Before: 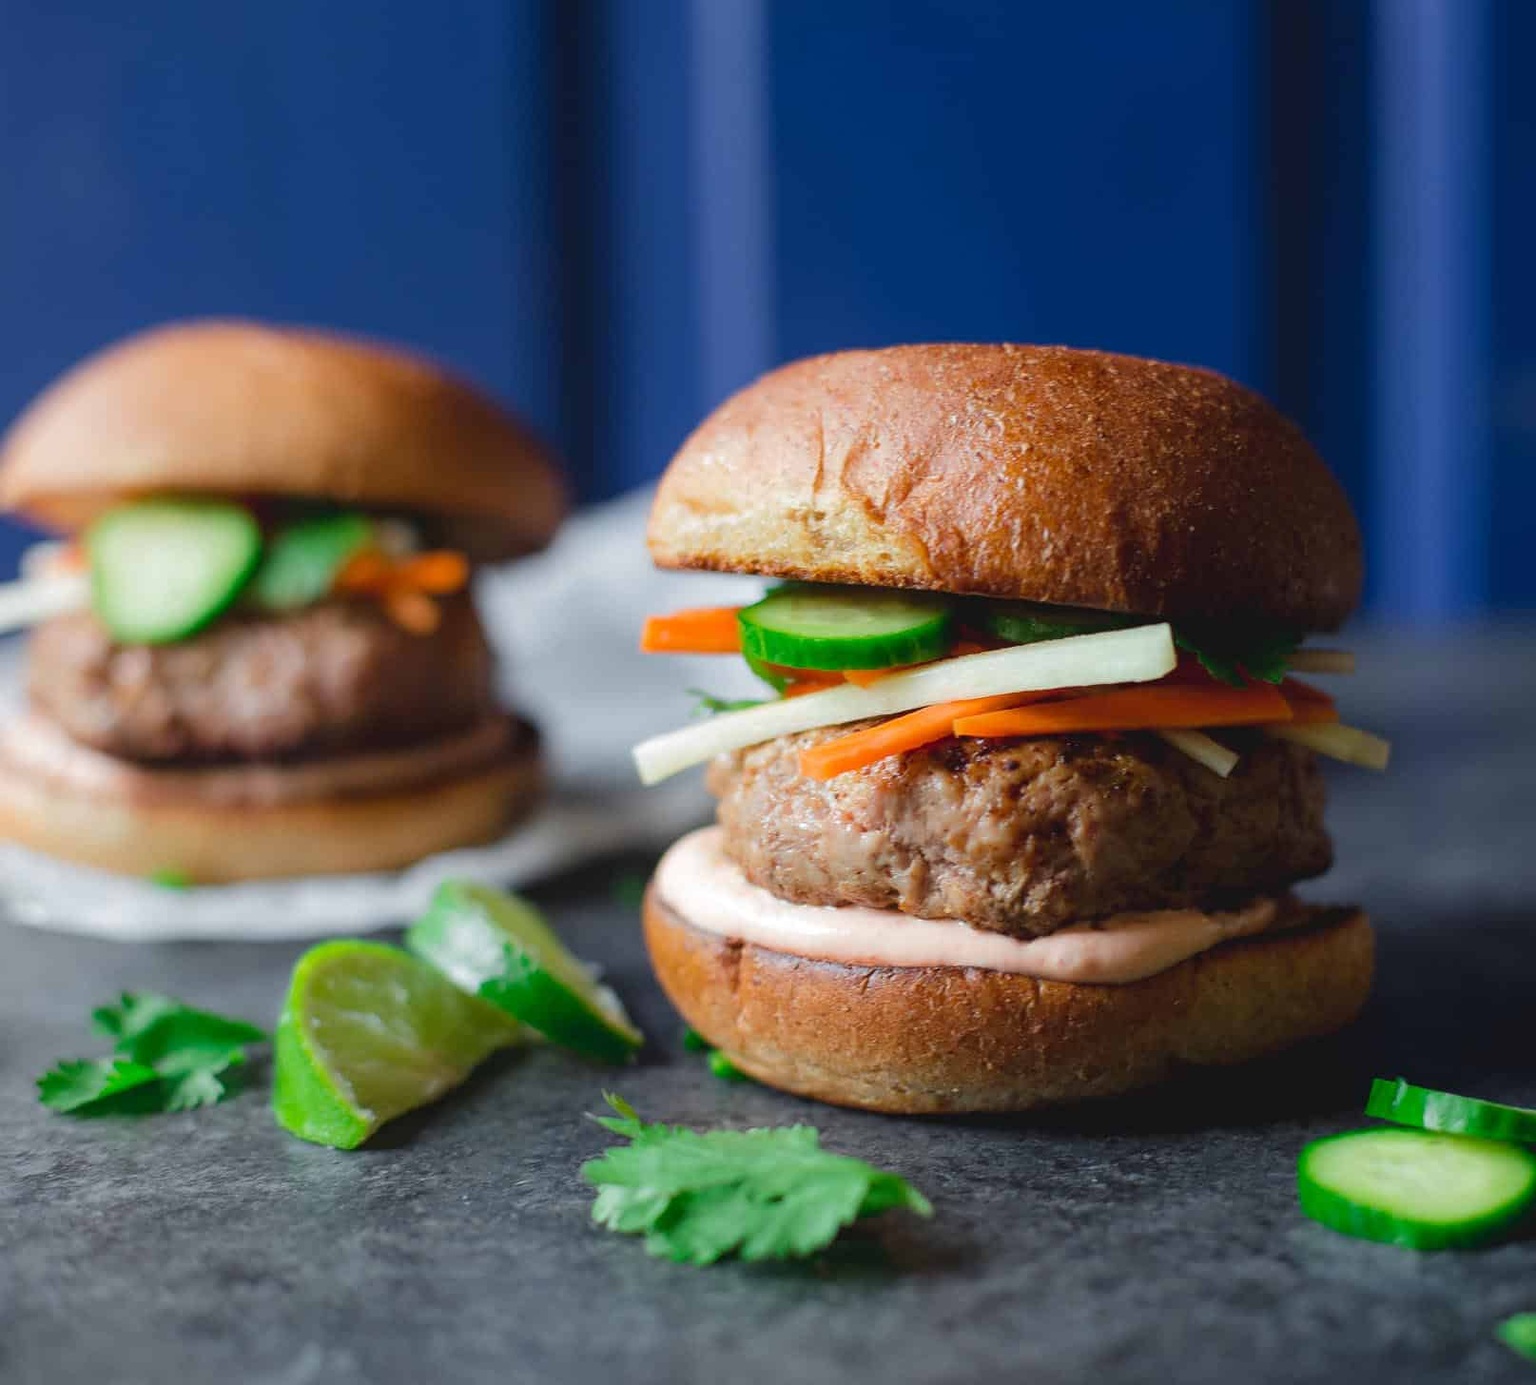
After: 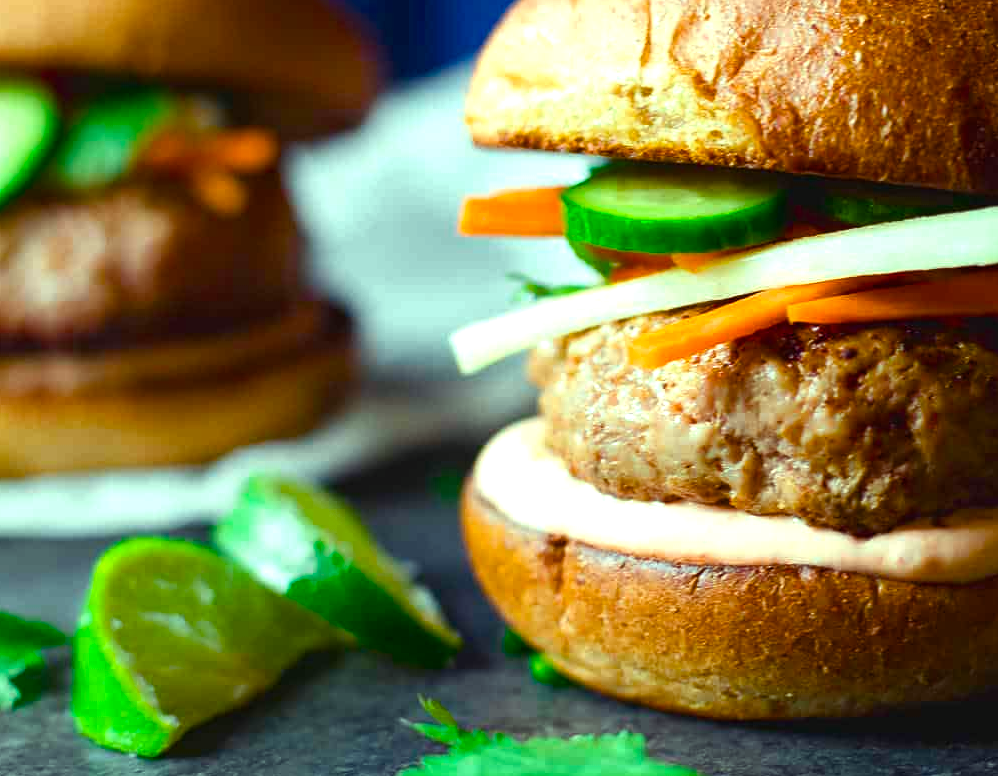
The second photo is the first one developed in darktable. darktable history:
color balance rgb: highlights gain › luminance 15.674%, highlights gain › chroma 7.004%, highlights gain › hue 128.78°, perceptual saturation grading › global saturation 46.033%, perceptual saturation grading › highlights -50.278%, perceptual saturation grading › shadows 30.024%, perceptual brilliance grading › global brilliance 15.19%, perceptual brilliance grading › shadows -35.506%, global vibrance 29.745%
crop: left 13.363%, top 30.994%, right 24.805%, bottom 15.688%
